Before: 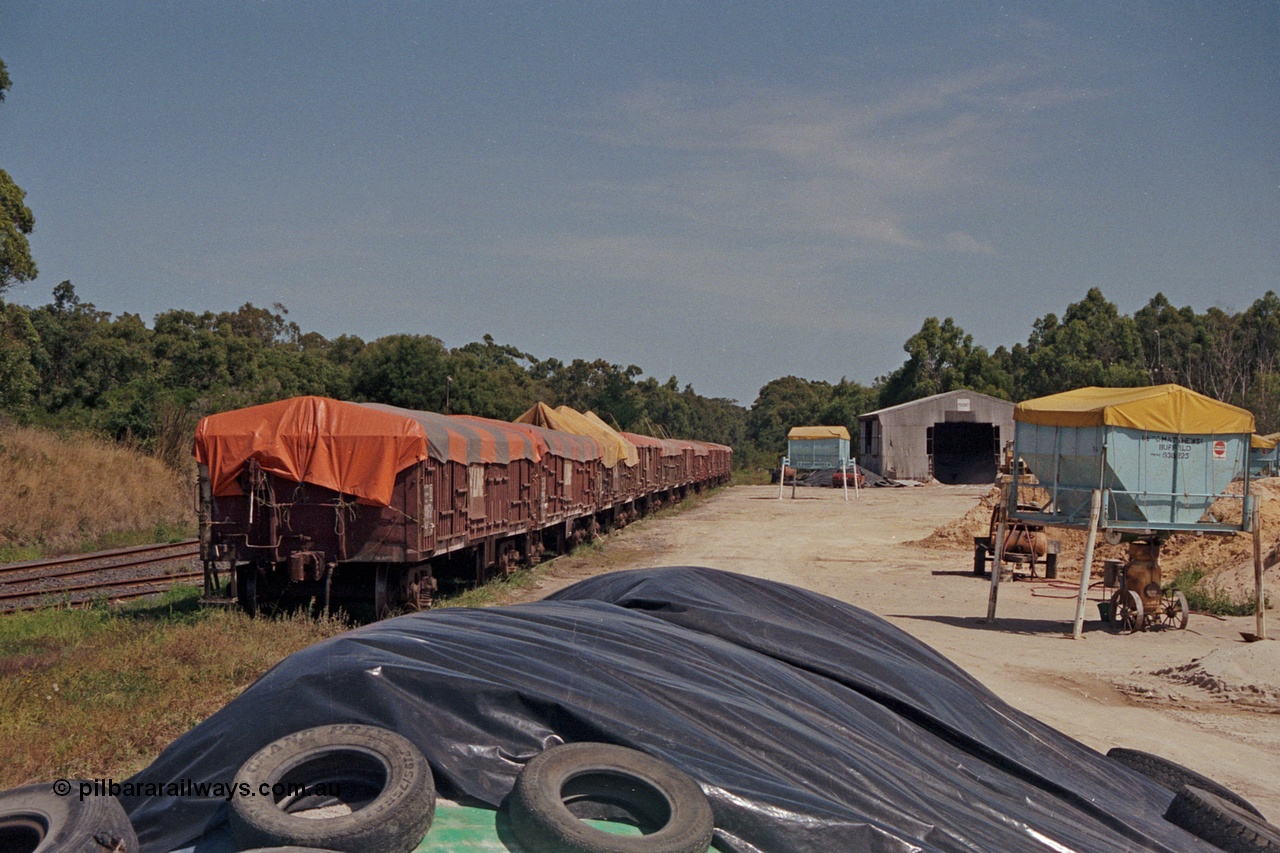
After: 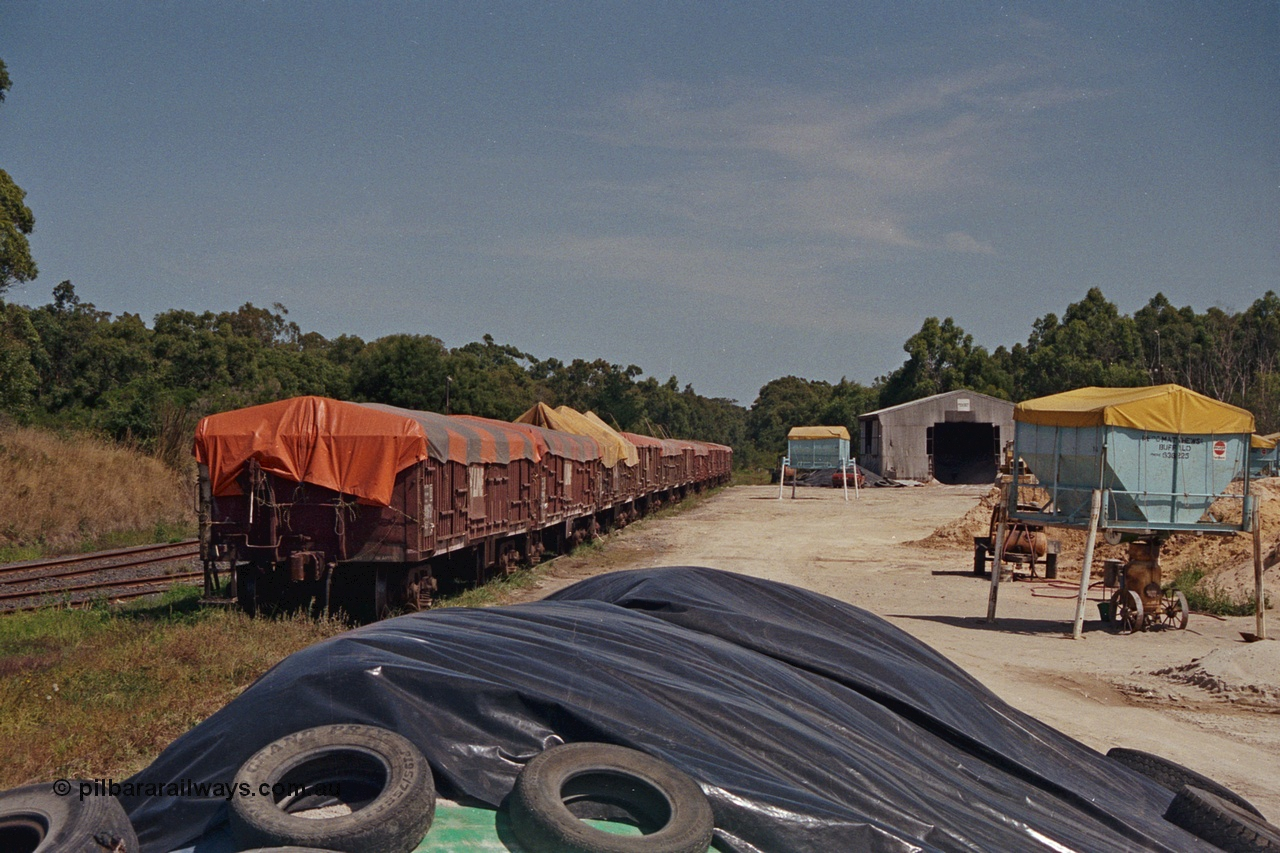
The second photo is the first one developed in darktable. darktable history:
tone curve: curves: ch0 [(0, 0) (0.003, 0.038) (0.011, 0.035) (0.025, 0.03) (0.044, 0.044) (0.069, 0.062) (0.1, 0.087) (0.136, 0.114) (0.177, 0.15) (0.224, 0.193) (0.277, 0.242) (0.335, 0.299) (0.399, 0.361) (0.468, 0.437) (0.543, 0.521) (0.623, 0.614) (0.709, 0.717) (0.801, 0.817) (0.898, 0.913) (1, 1)], color space Lab, independent channels, preserve colors none
